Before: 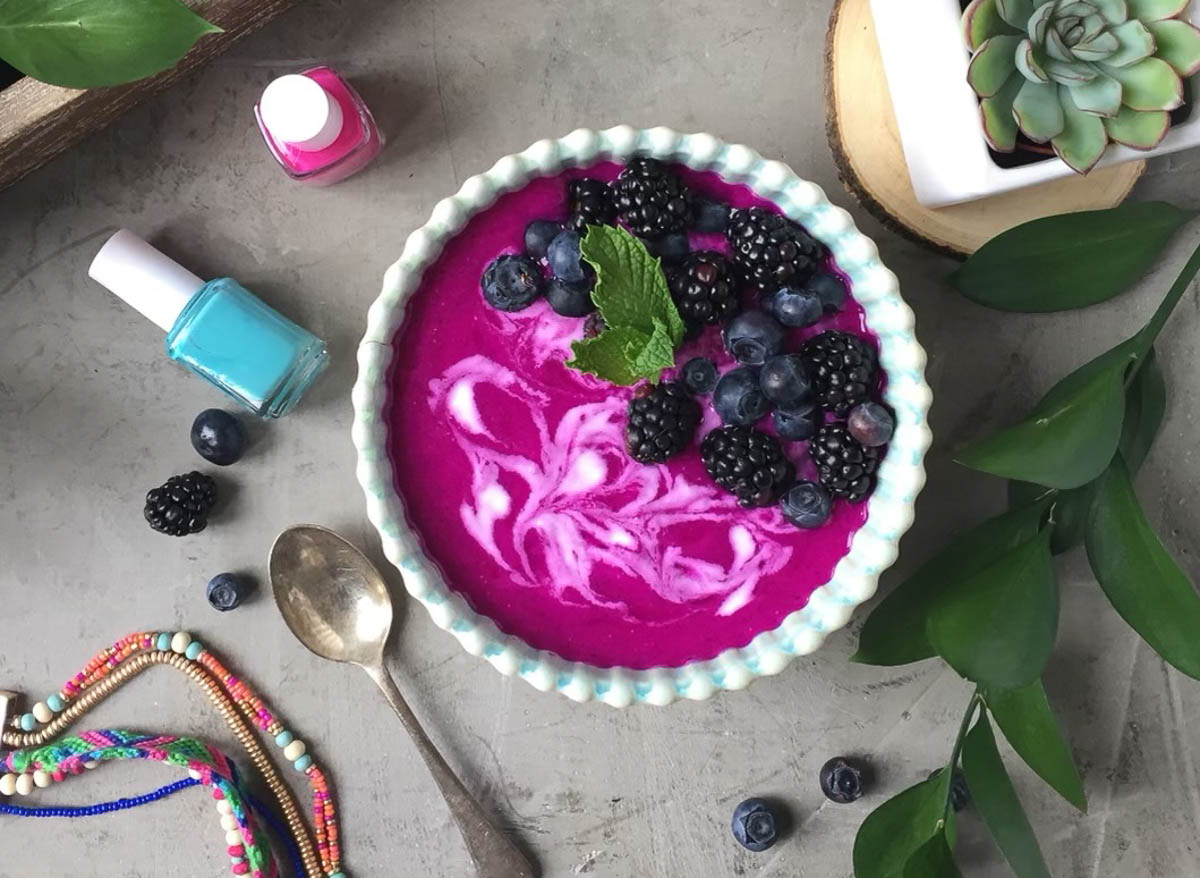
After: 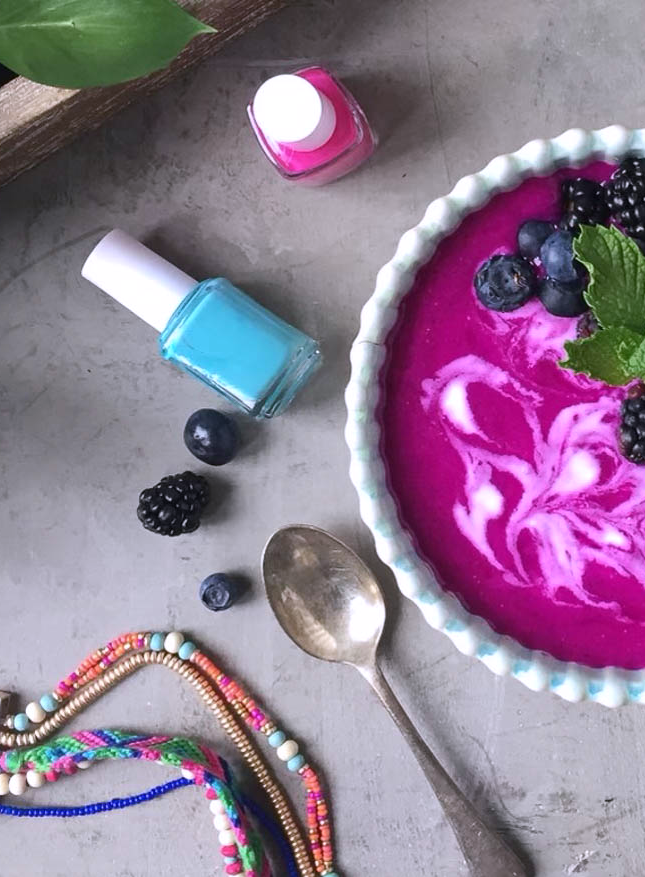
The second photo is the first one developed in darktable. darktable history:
white balance: red 1.004, blue 1.096
crop: left 0.587%, right 45.588%, bottom 0.086%
